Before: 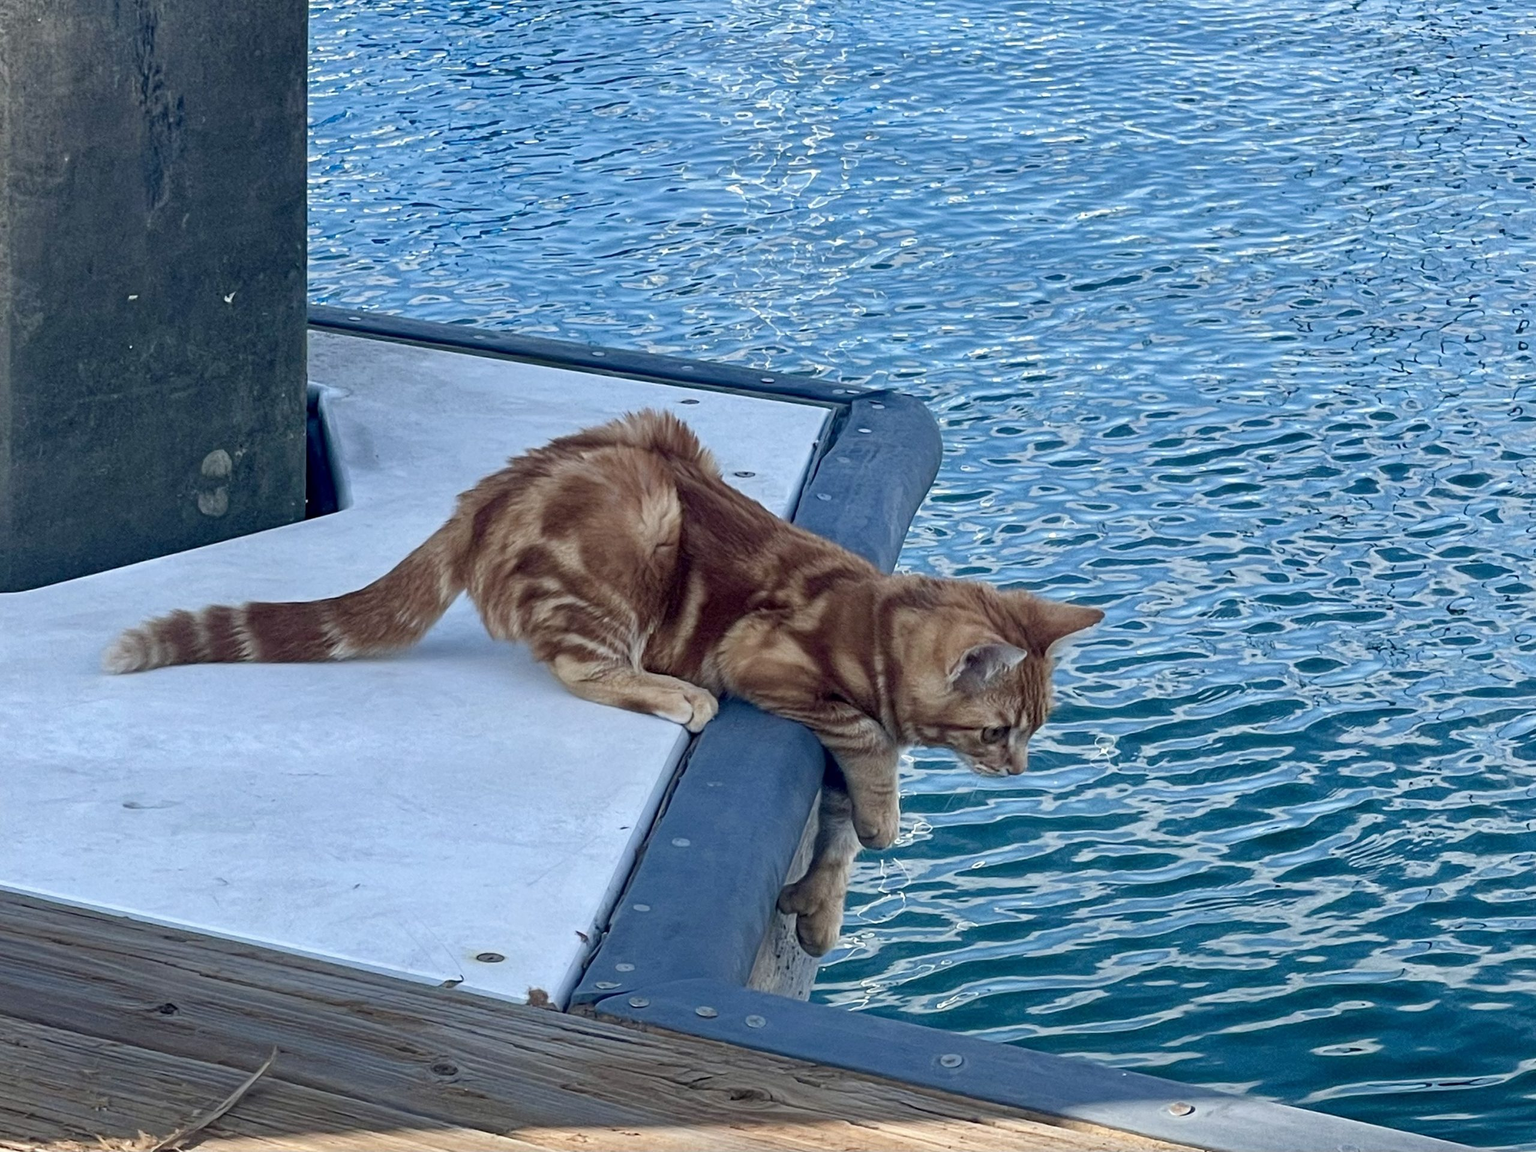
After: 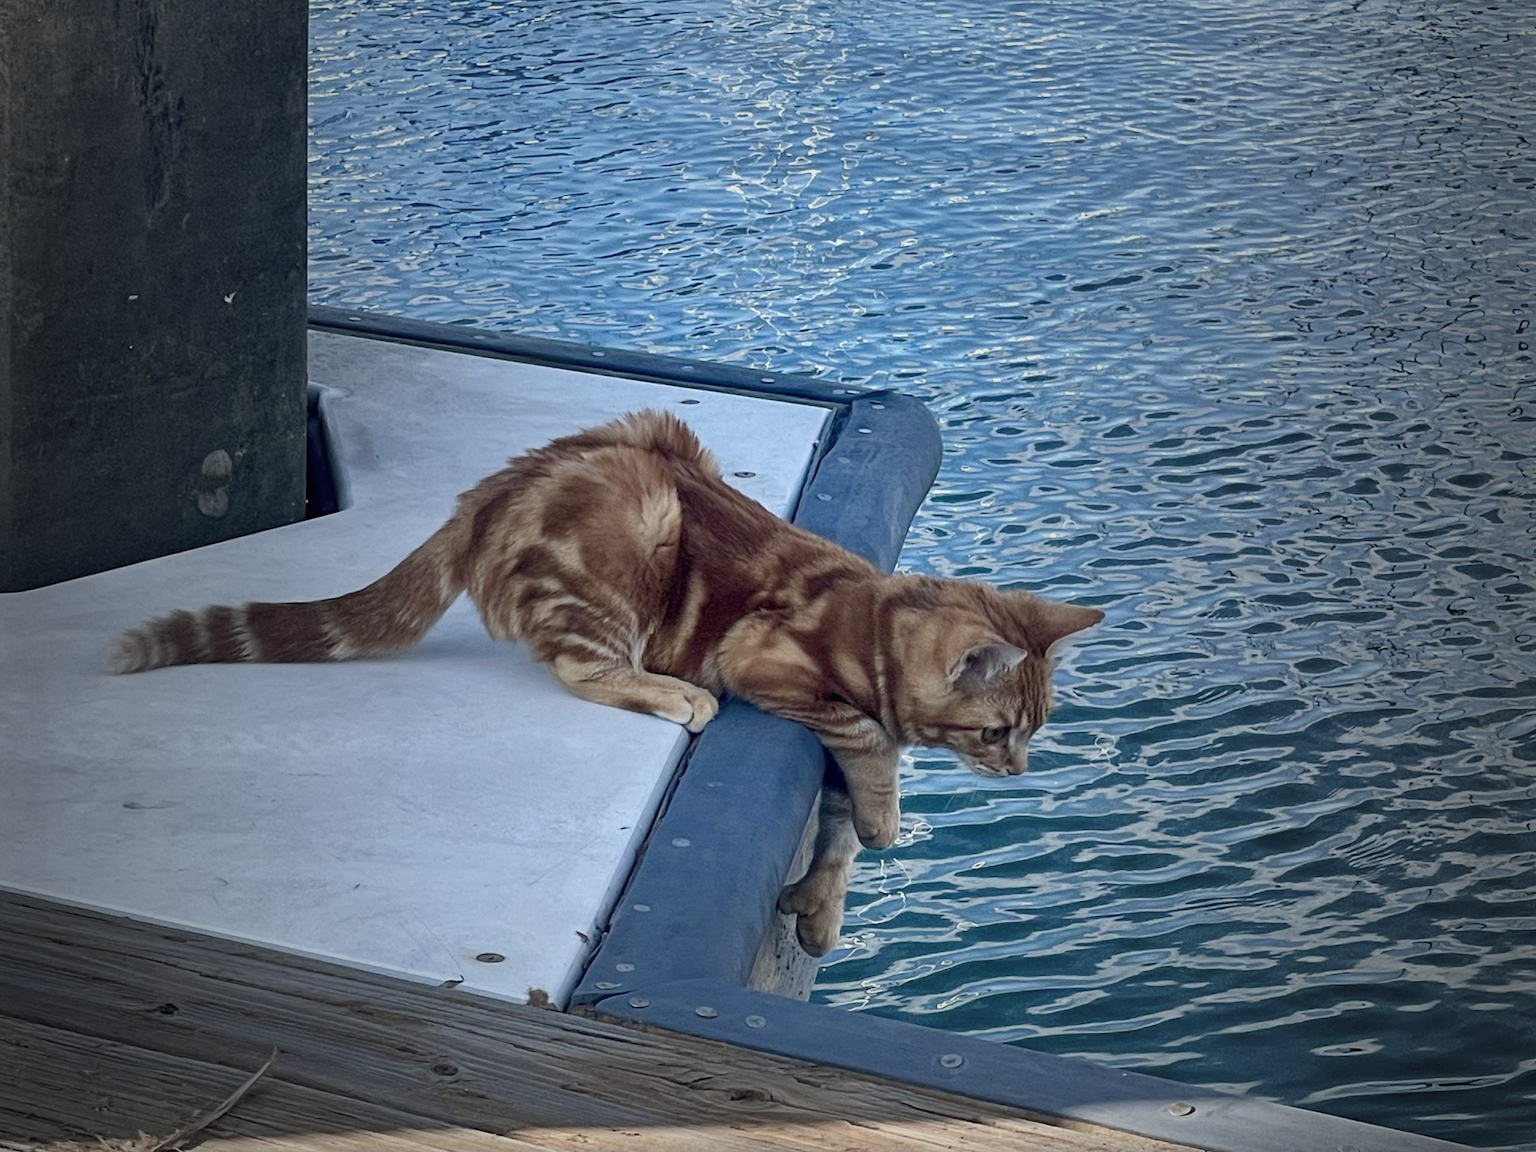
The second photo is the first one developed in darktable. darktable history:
vignetting: fall-off start 18.87%, fall-off radius 137.16%, brightness -0.706, saturation -0.486, width/height ratio 0.615, shape 0.599, unbound false
